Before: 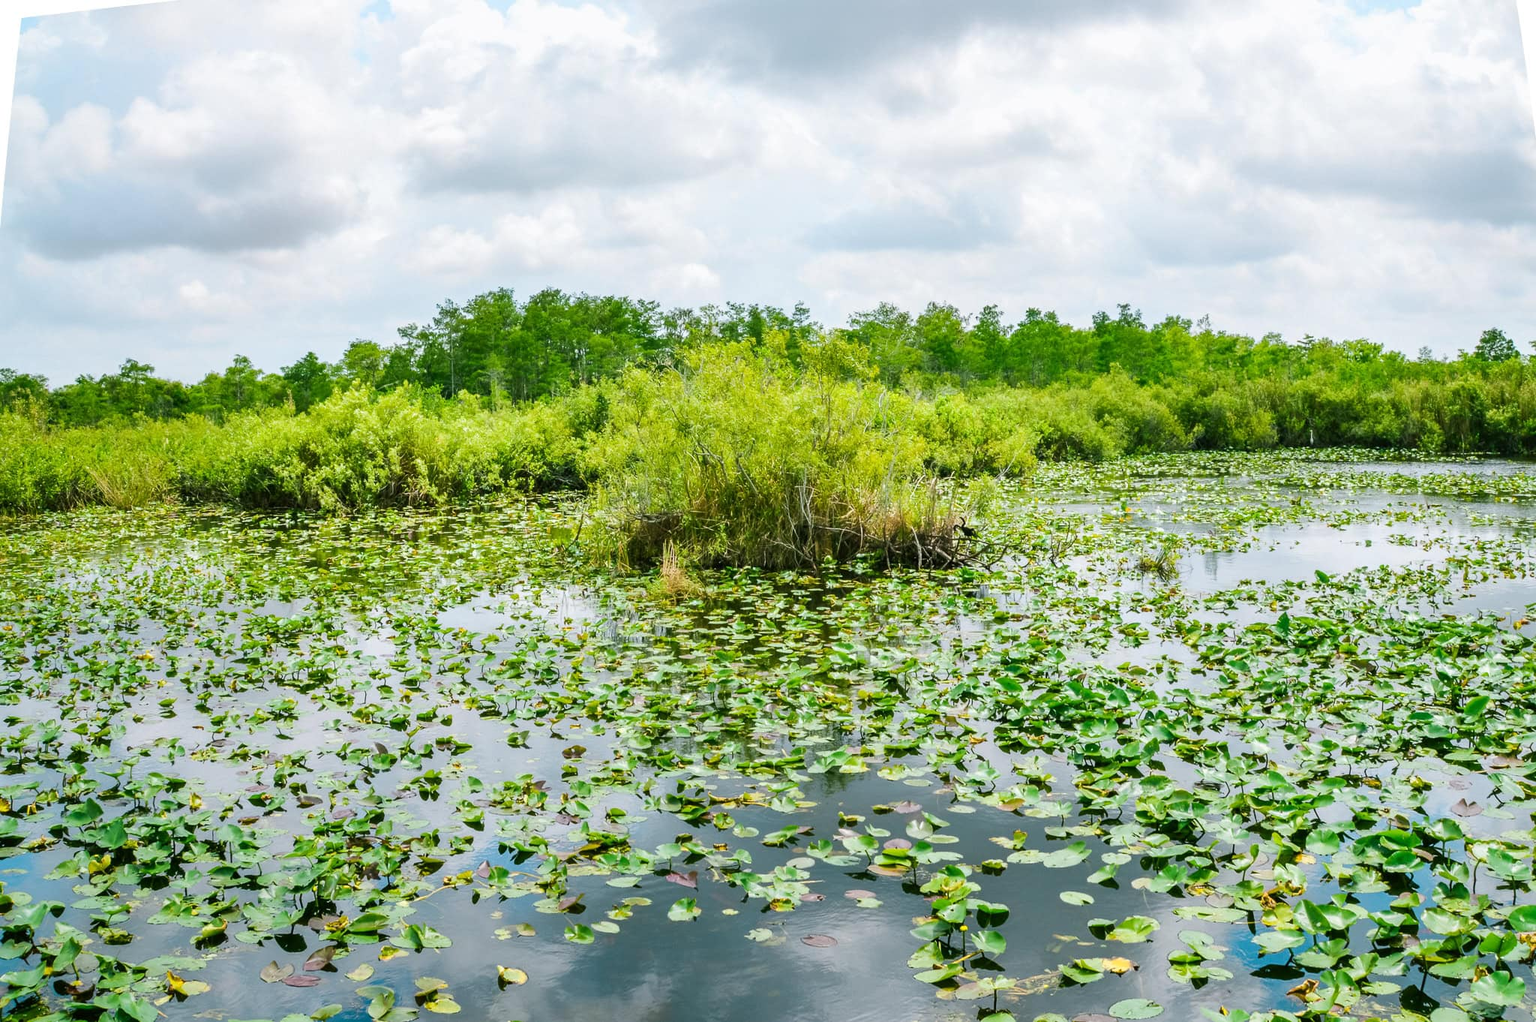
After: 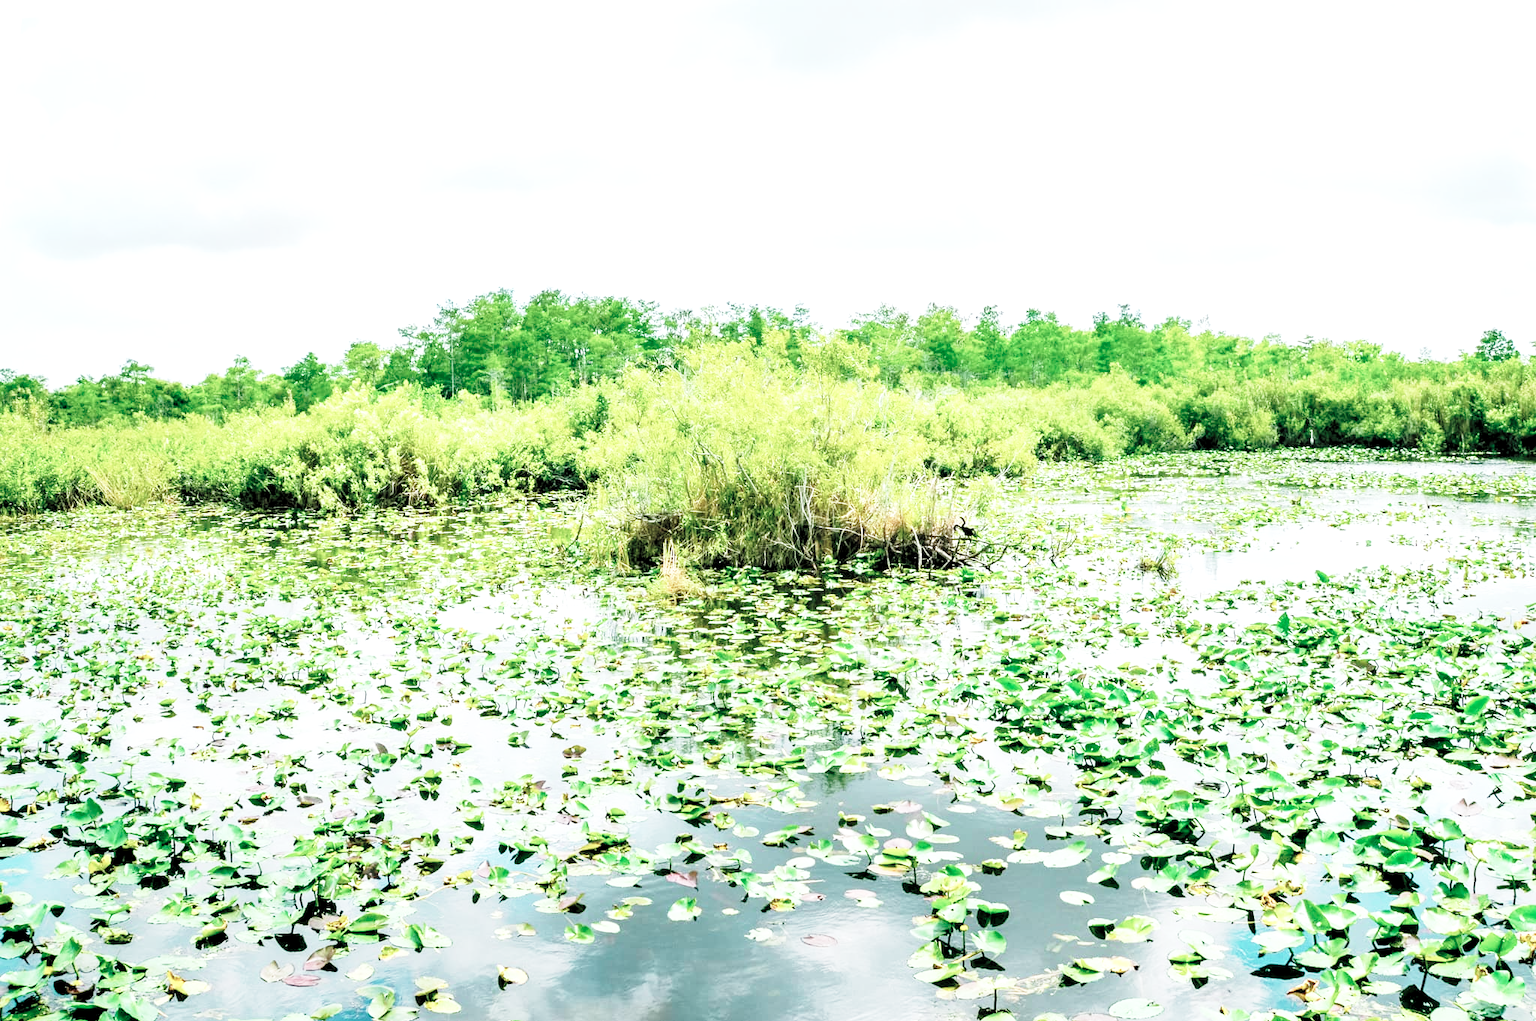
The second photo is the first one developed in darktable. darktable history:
color contrast: blue-yellow contrast 0.62
exposure: black level correction 0, exposure 0.5 EV, compensate exposure bias true, compensate highlight preservation false
rgb levels: levels [[0.013, 0.434, 0.89], [0, 0.5, 1], [0, 0.5, 1]]
base curve: curves: ch0 [(0, 0) (0.028, 0.03) (0.121, 0.232) (0.46, 0.748) (0.859, 0.968) (1, 1)], preserve colors none
